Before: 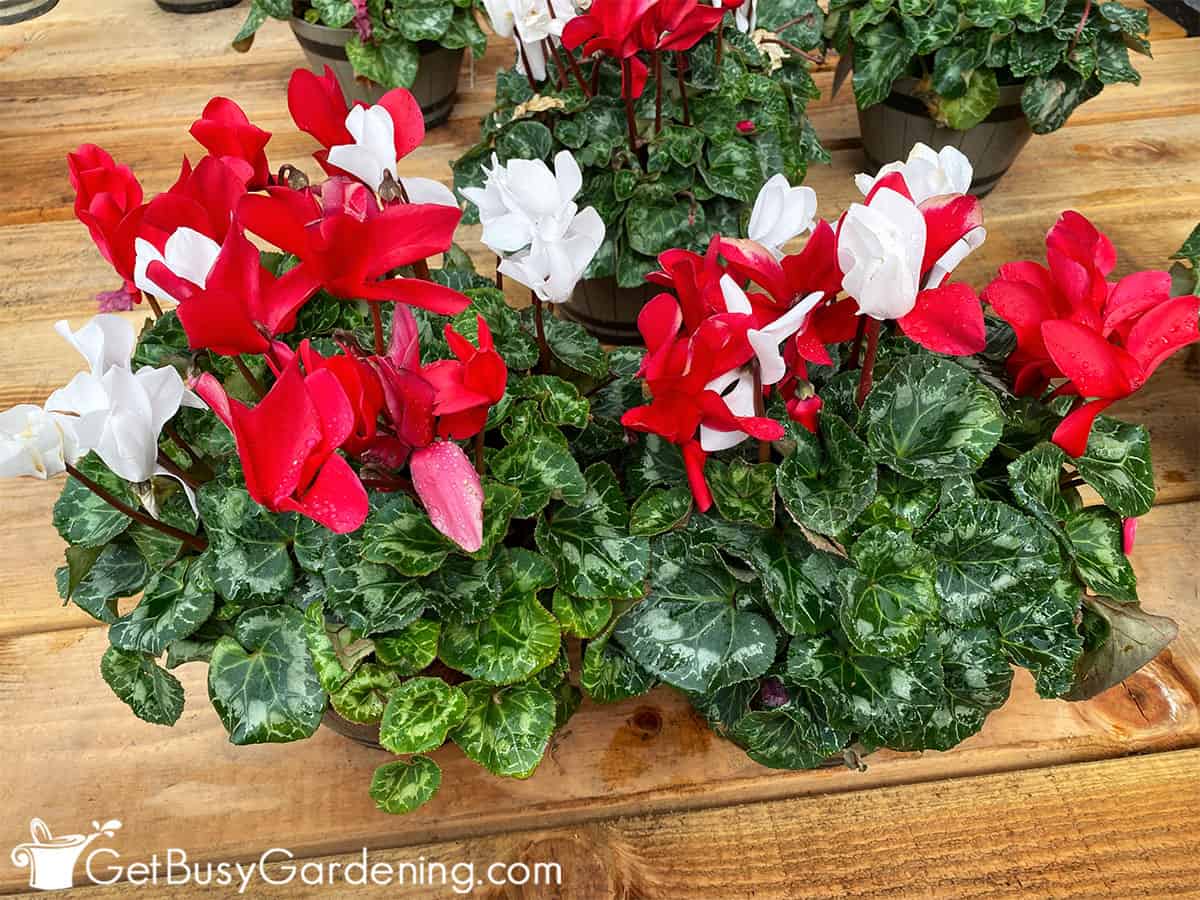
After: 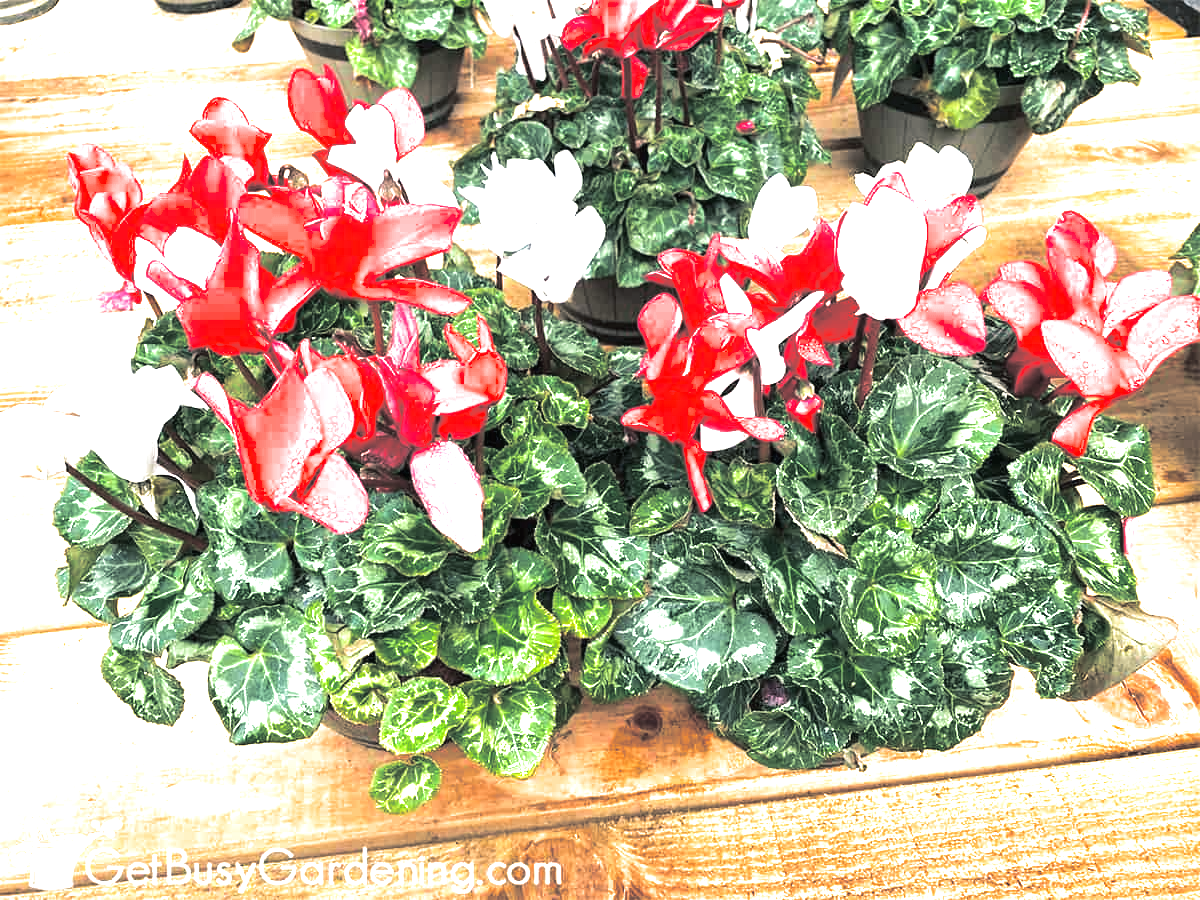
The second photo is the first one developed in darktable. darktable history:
exposure: black level correction 0, exposure 1.675 EV, compensate exposure bias true, compensate highlight preservation false
split-toning: shadows › hue 201.6°, shadows › saturation 0.16, highlights › hue 50.4°, highlights › saturation 0.2, balance -49.9
